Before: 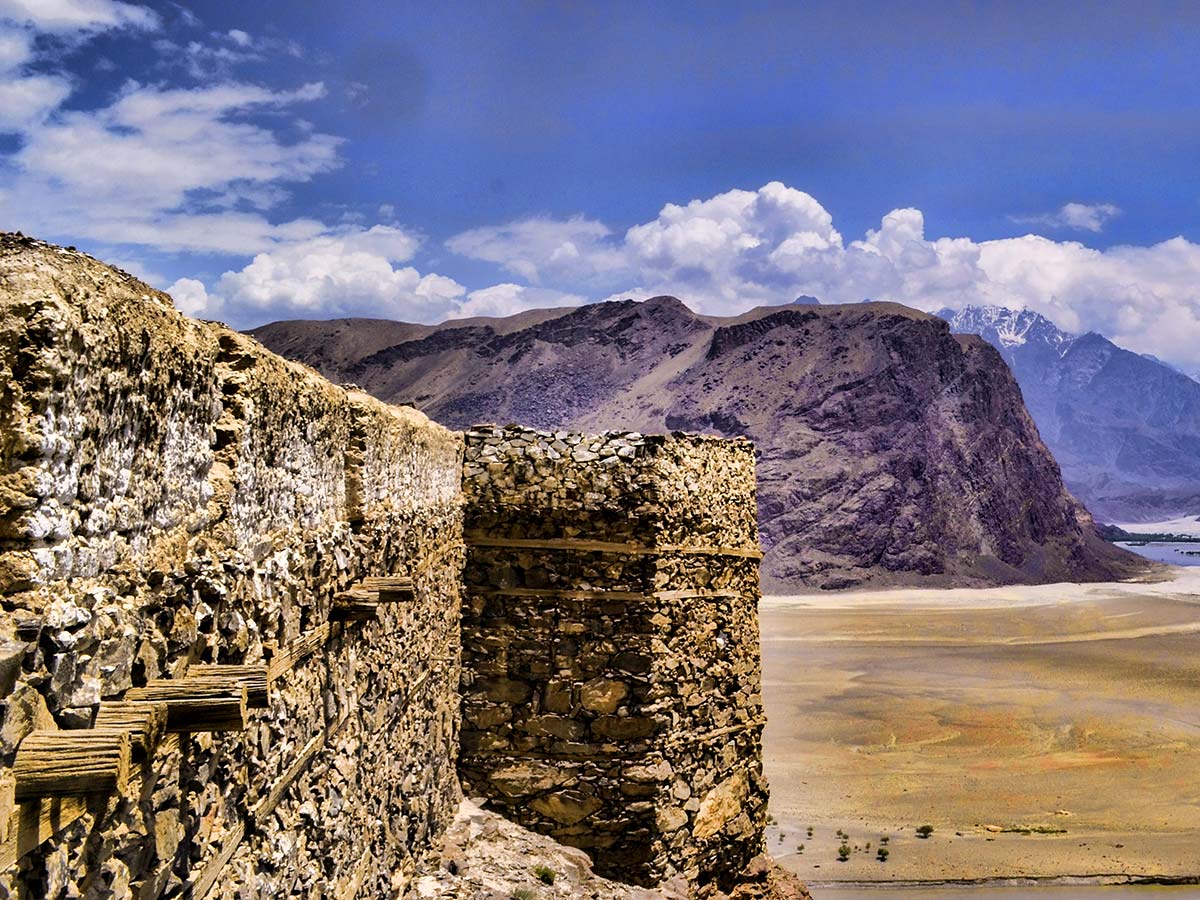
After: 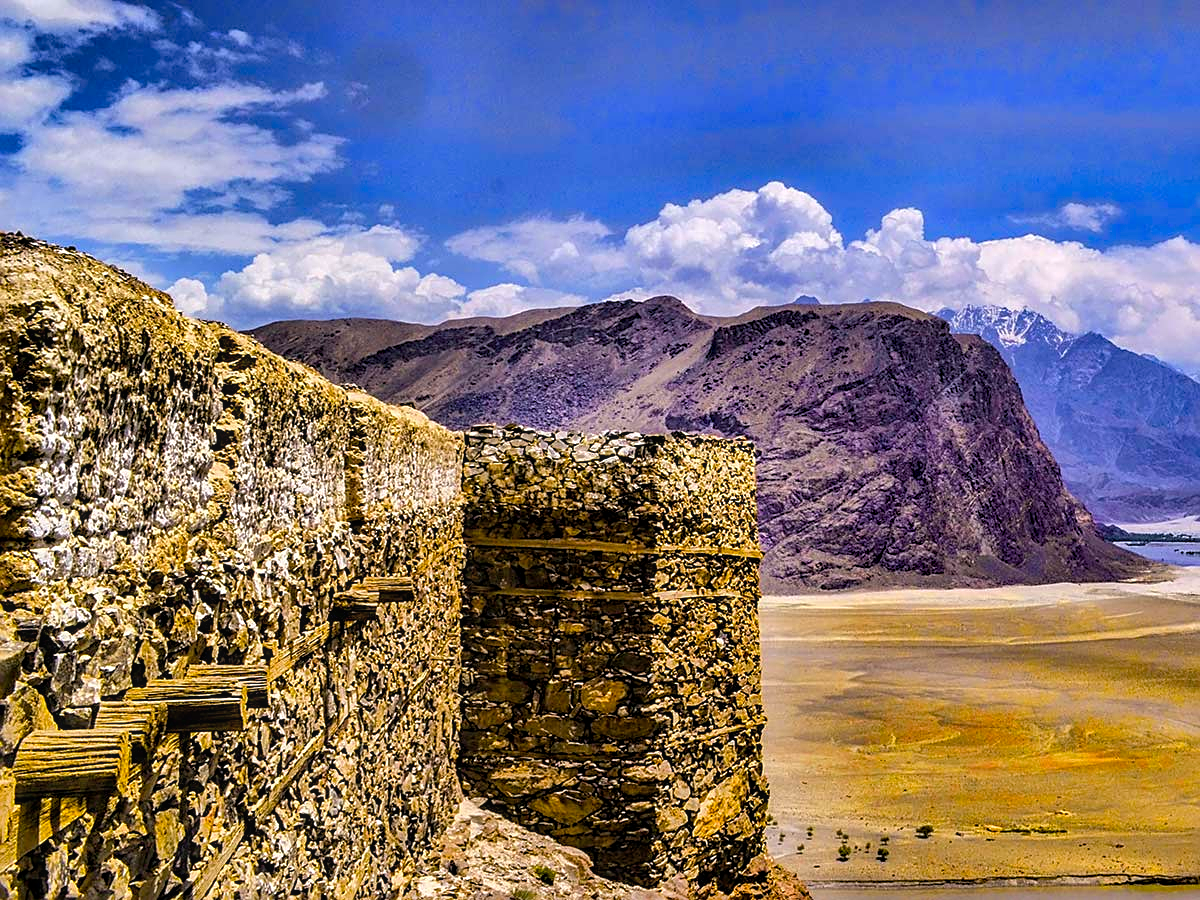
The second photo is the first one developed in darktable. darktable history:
sharpen: on, module defaults
color balance rgb: linear chroma grading › global chroma 15%, perceptual saturation grading › global saturation 30%
local contrast: on, module defaults
